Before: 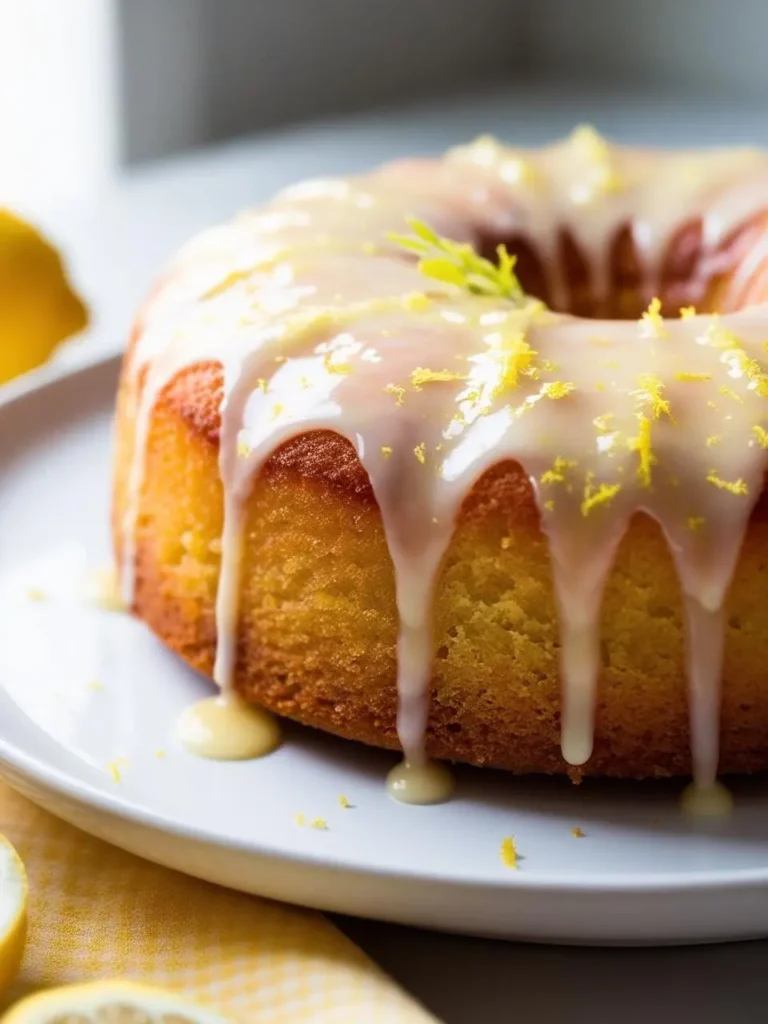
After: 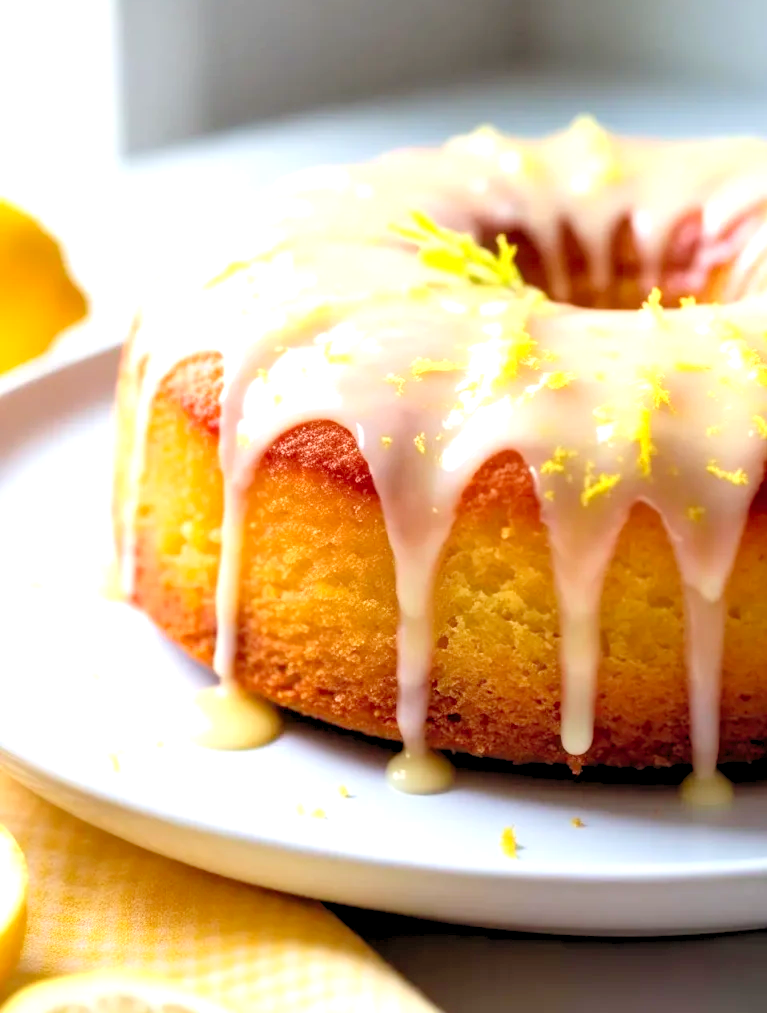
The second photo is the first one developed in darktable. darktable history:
crop: top 1.049%, right 0.001%
levels: levels [0.036, 0.364, 0.827]
